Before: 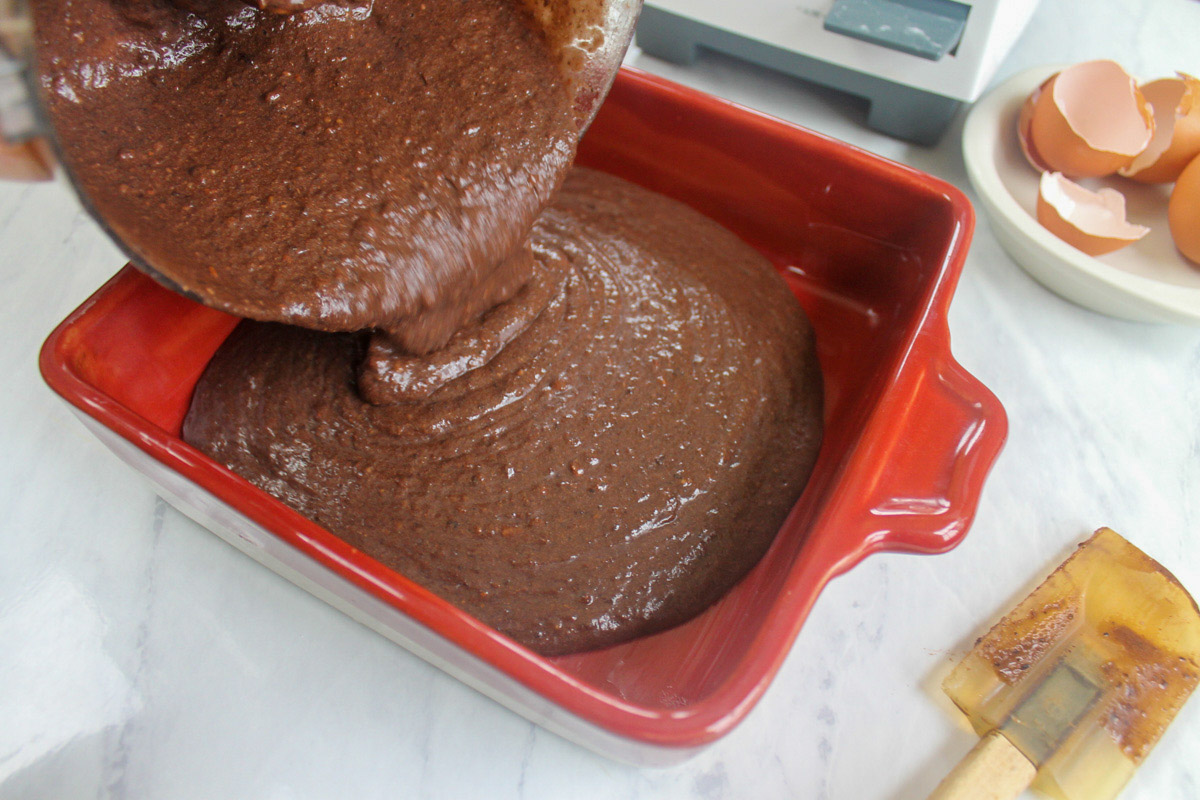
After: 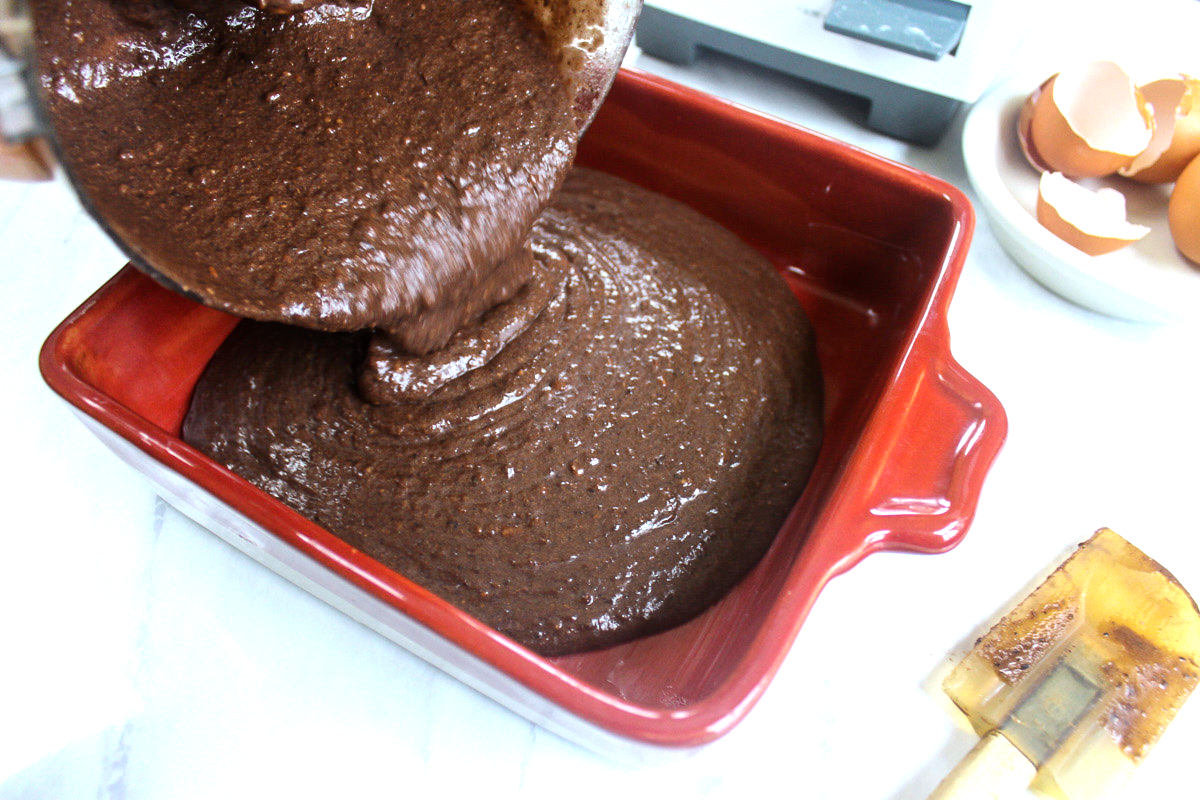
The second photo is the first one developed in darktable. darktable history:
white balance: red 0.924, blue 1.095
tone equalizer: -8 EV -1.08 EV, -7 EV -1.01 EV, -6 EV -0.867 EV, -5 EV -0.578 EV, -3 EV 0.578 EV, -2 EV 0.867 EV, -1 EV 1.01 EV, +0 EV 1.08 EV, edges refinement/feathering 500, mask exposure compensation -1.57 EV, preserve details no
